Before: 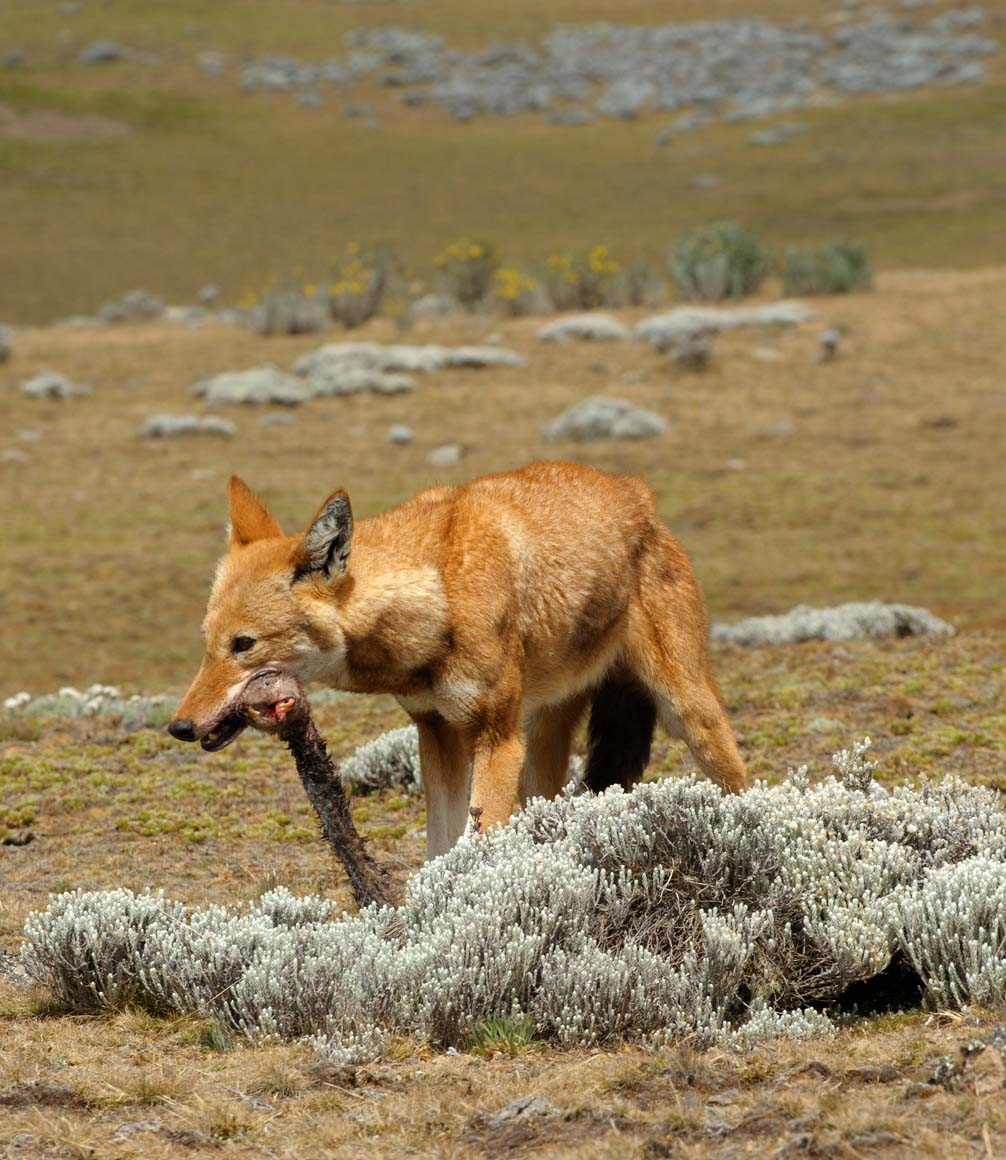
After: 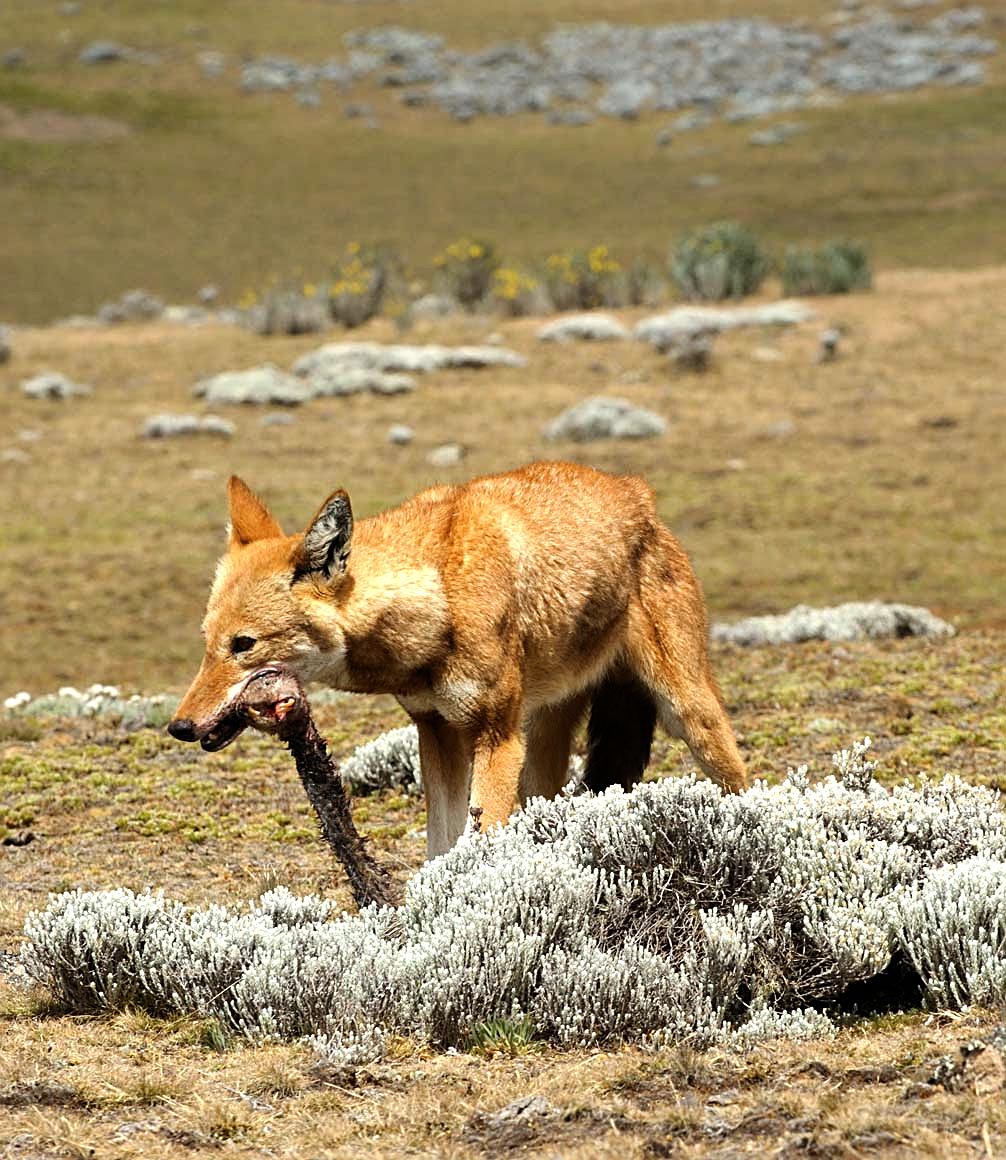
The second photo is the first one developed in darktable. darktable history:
sharpen: on, module defaults
color zones: curves: ch0 [(0.25, 0.5) (0.423, 0.5) (0.443, 0.5) (0.521, 0.756) (0.568, 0.5) (0.576, 0.5) (0.75, 0.5)]; ch1 [(0.25, 0.5) (0.423, 0.5) (0.443, 0.5) (0.539, 0.873) (0.624, 0.565) (0.631, 0.5) (0.75, 0.5)]
tone equalizer: -8 EV -0.75 EV, -7 EV -0.7 EV, -6 EV -0.6 EV, -5 EV -0.4 EV, -3 EV 0.4 EV, -2 EV 0.6 EV, -1 EV 0.7 EV, +0 EV 0.75 EV, edges refinement/feathering 500, mask exposure compensation -1.57 EV, preserve details no
